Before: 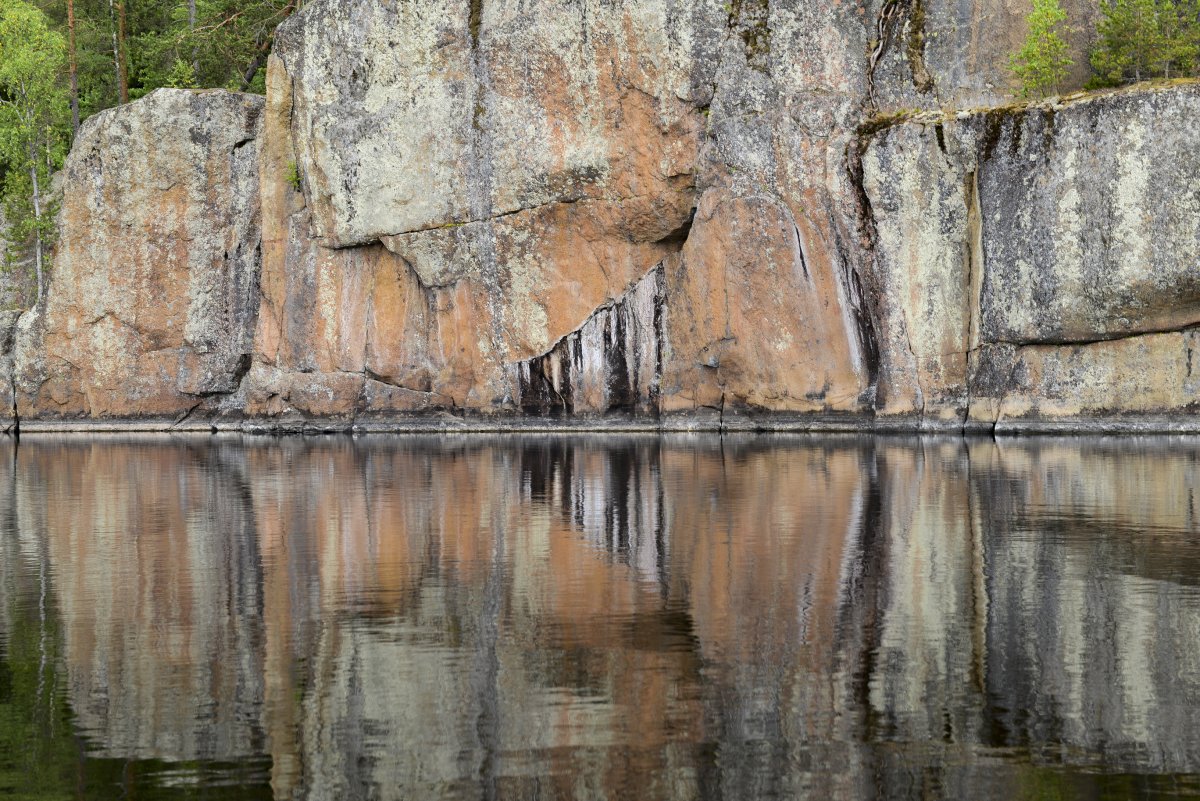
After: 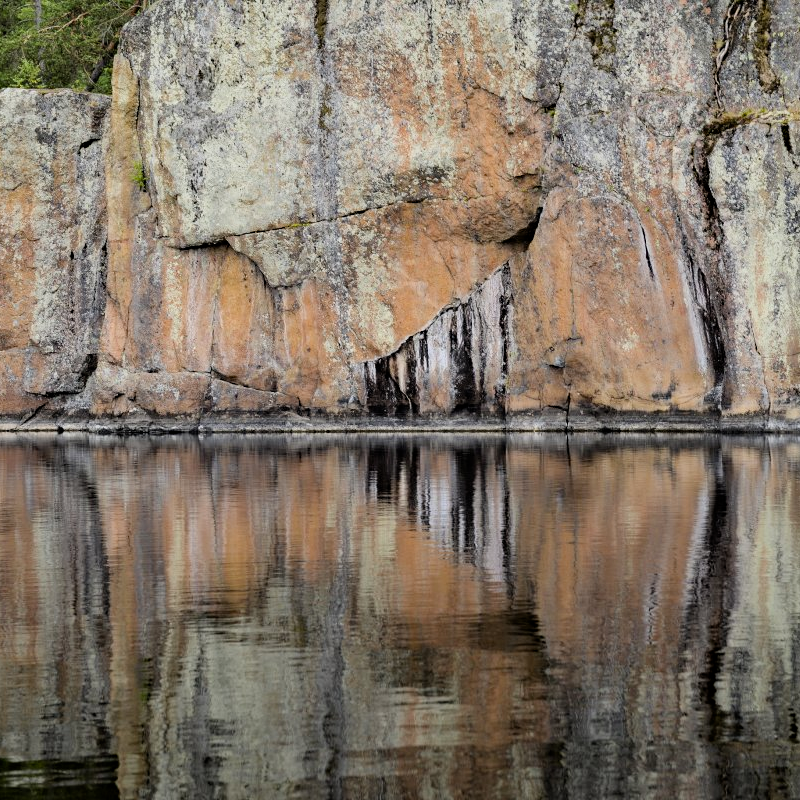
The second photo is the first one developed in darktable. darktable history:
filmic rgb: middle gray luminance 9.43%, black relative exposure -10.63 EV, white relative exposure 3.45 EV, threshold 3.05 EV, target black luminance 0%, hardness 5.95, latitude 59.6%, contrast 1.092, highlights saturation mix 5.78%, shadows ↔ highlights balance 29.52%, color science v6 (2022), enable highlight reconstruction true
crop and rotate: left 12.861%, right 20.438%
haze removal: compatibility mode true
